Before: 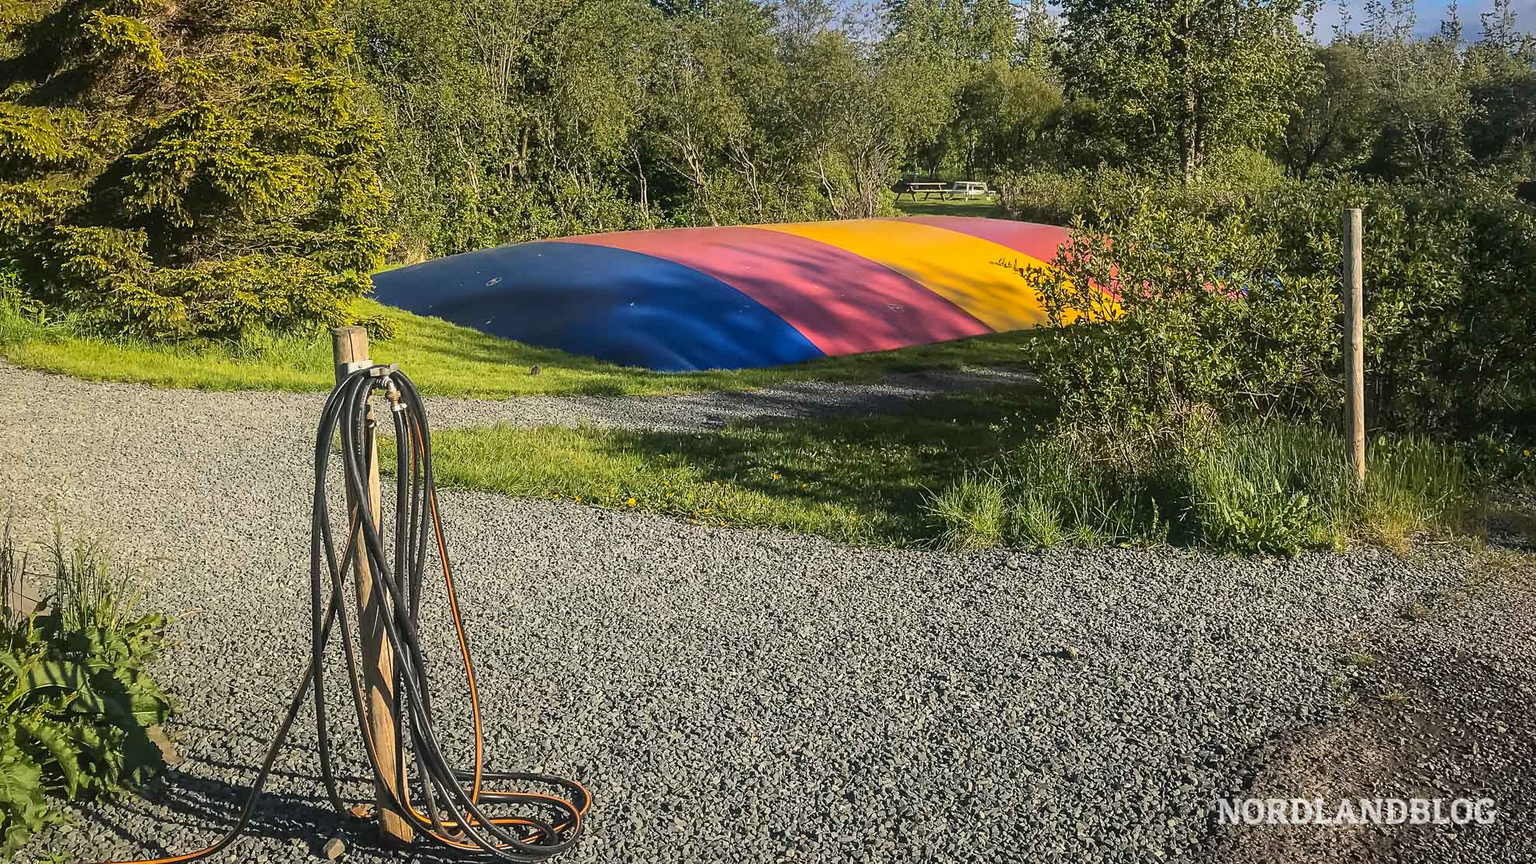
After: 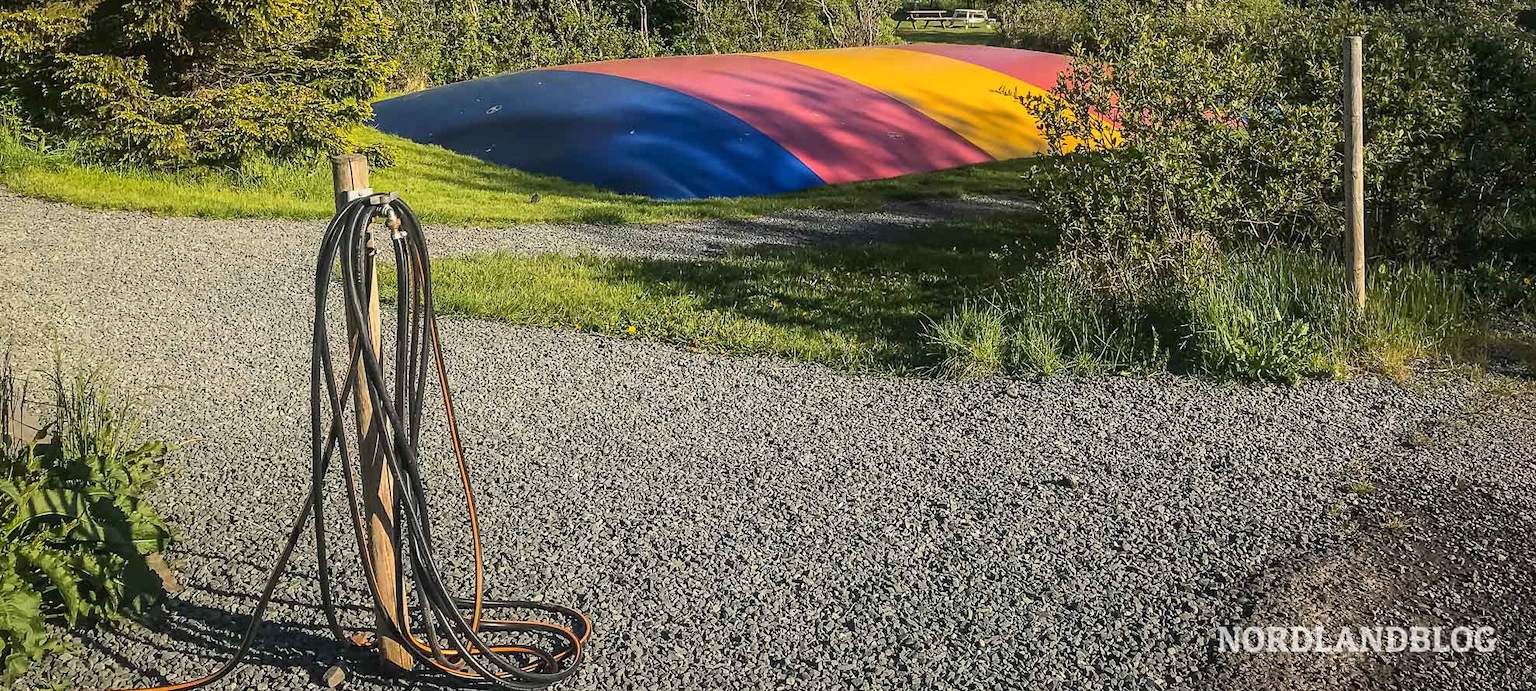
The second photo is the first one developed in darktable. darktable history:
local contrast: highlights 100%, shadows 100%, detail 120%, midtone range 0.2
crop and rotate: top 19.998%
